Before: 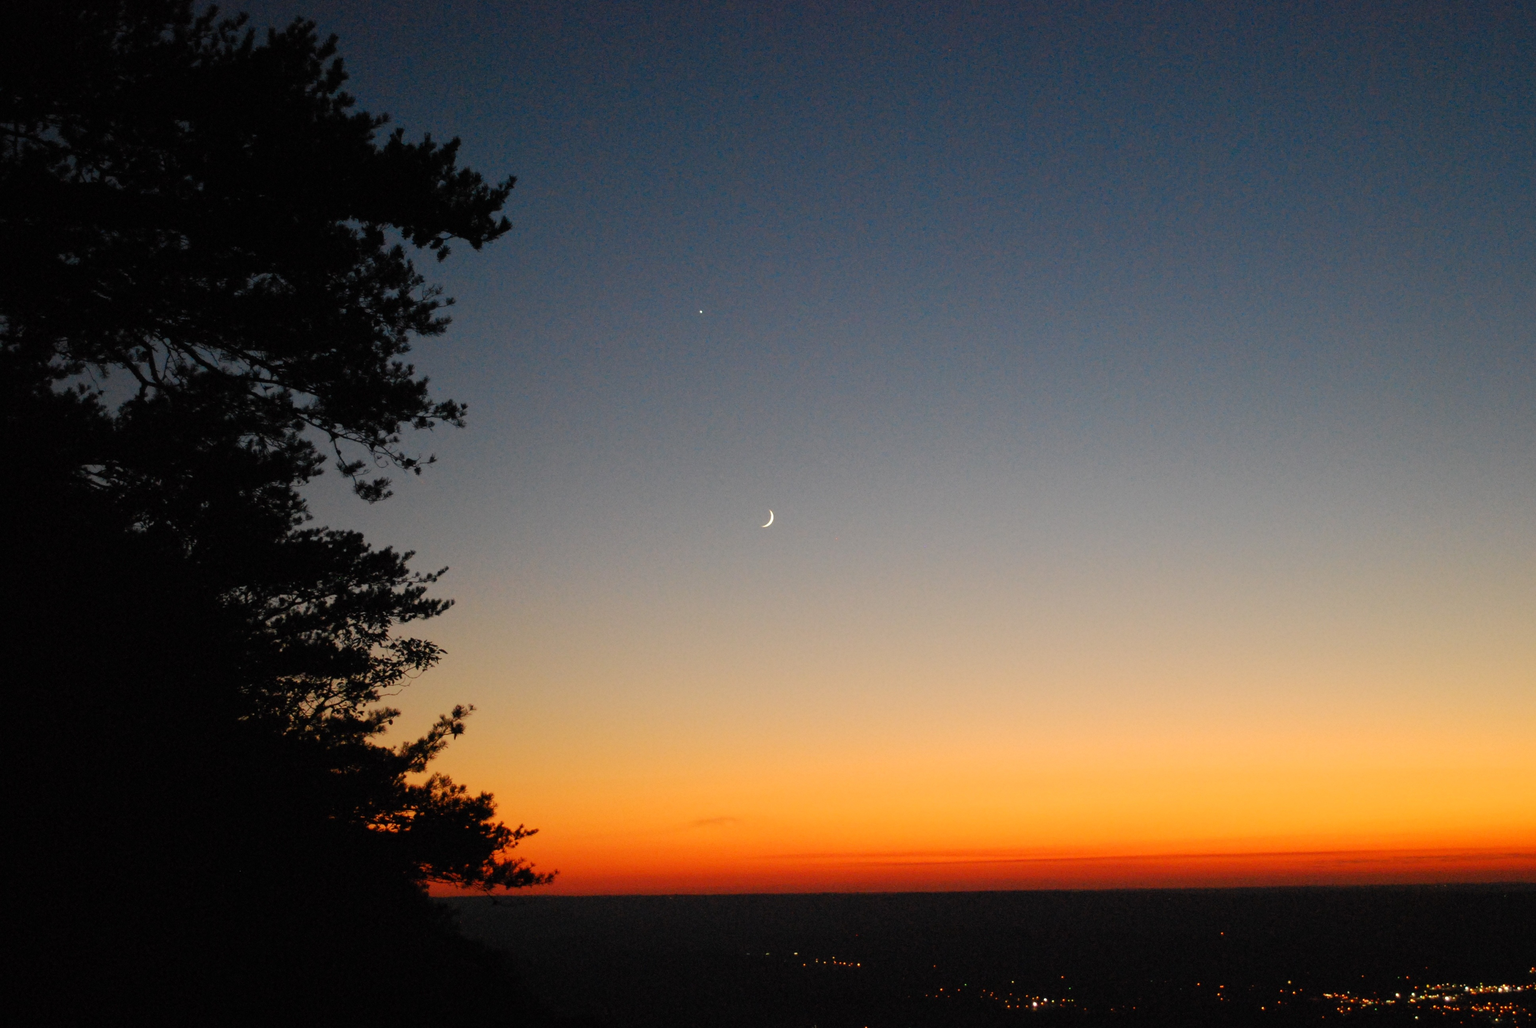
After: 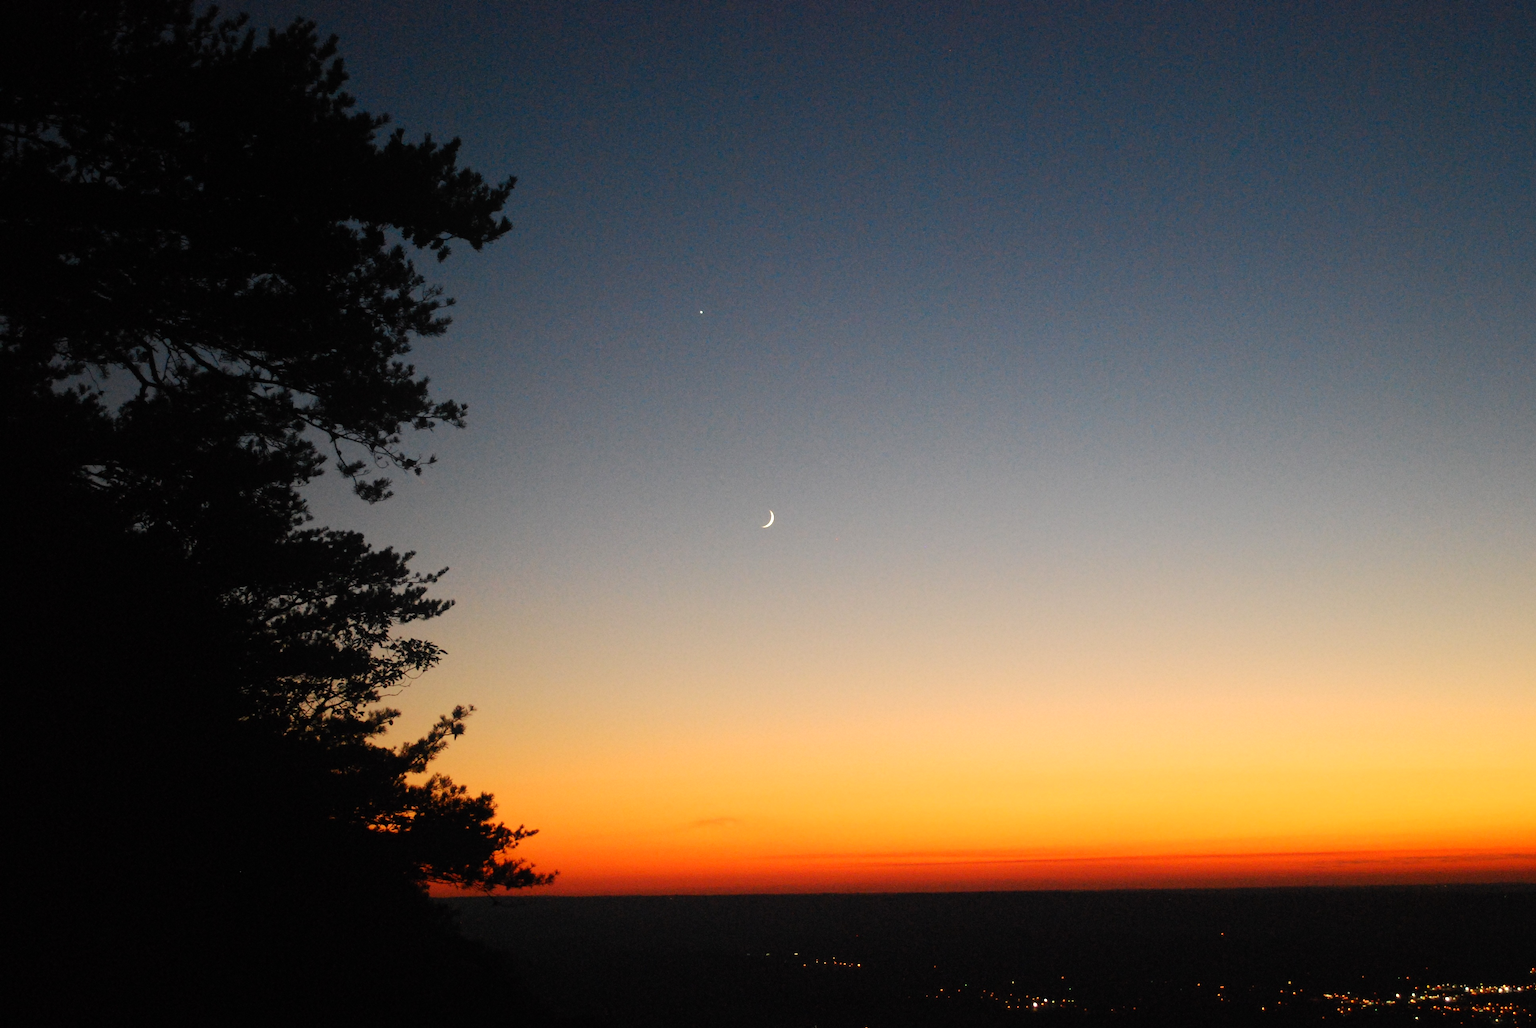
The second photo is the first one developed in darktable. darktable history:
contrast equalizer: y [[0.586, 0.584, 0.576, 0.565, 0.552, 0.539], [0.5 ×6], [0.97, 0.959, 0.919, 0.859, 0.789, 0.717], [0 ×6], [0 ×6]], mix -0.184
tone equalizer: -8 EV -0.396 EV, -7 EV -0.419 EV, -6 EV -0.34 EV, -5 EV -0.259 EV, -3 EV 0.204 EV, -2 EV 0.327 EV, -1 EV 0.366 EV, +0 EV 0.443 EV, edges refinement/feathering 500, mask exposure compensation -1.57 EV, preserve details no
